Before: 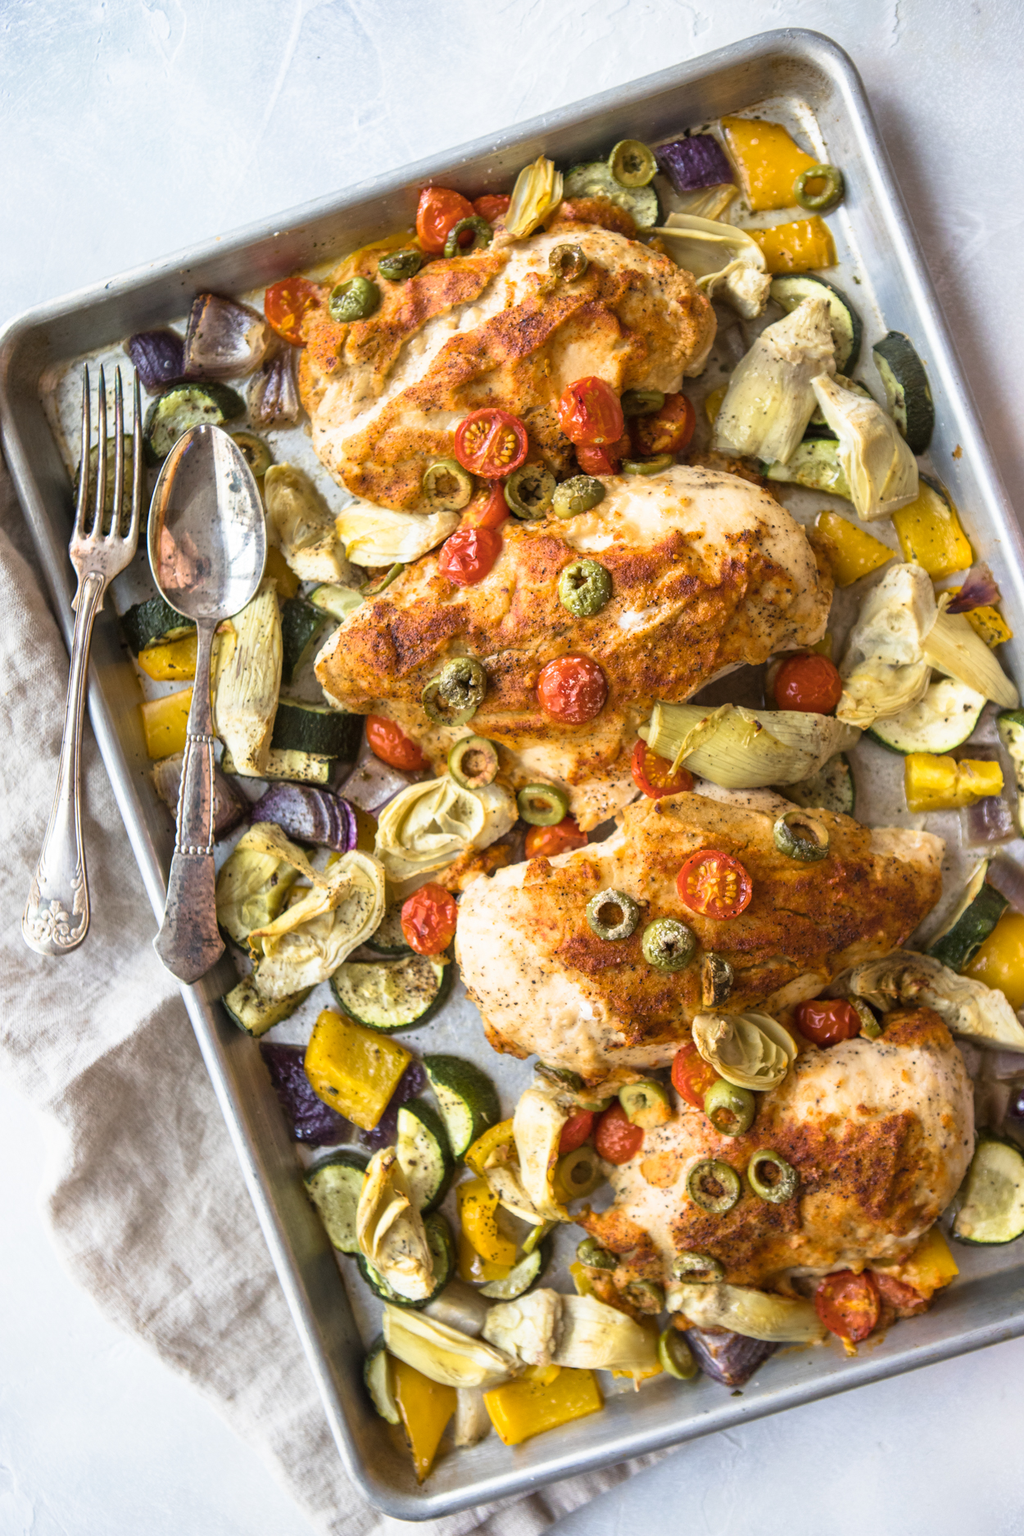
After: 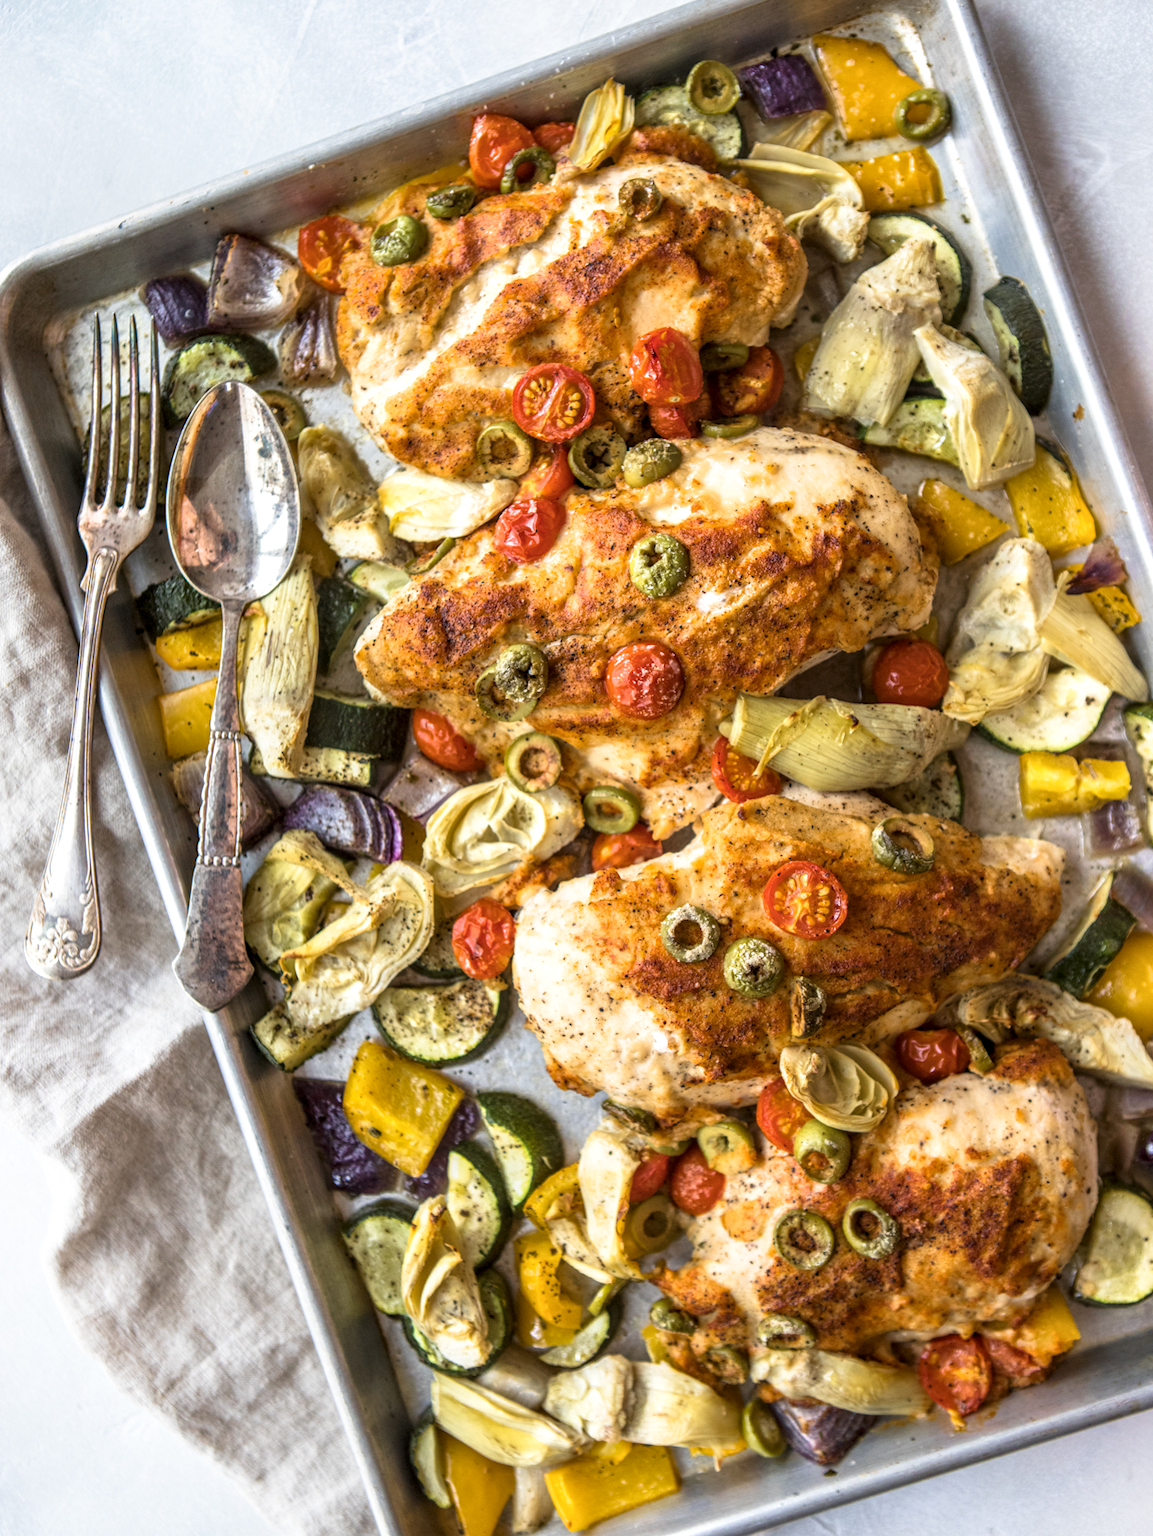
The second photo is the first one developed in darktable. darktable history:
crop and rotate: top 5.609%, bottom 5.609%
local contrast: detail 130%
